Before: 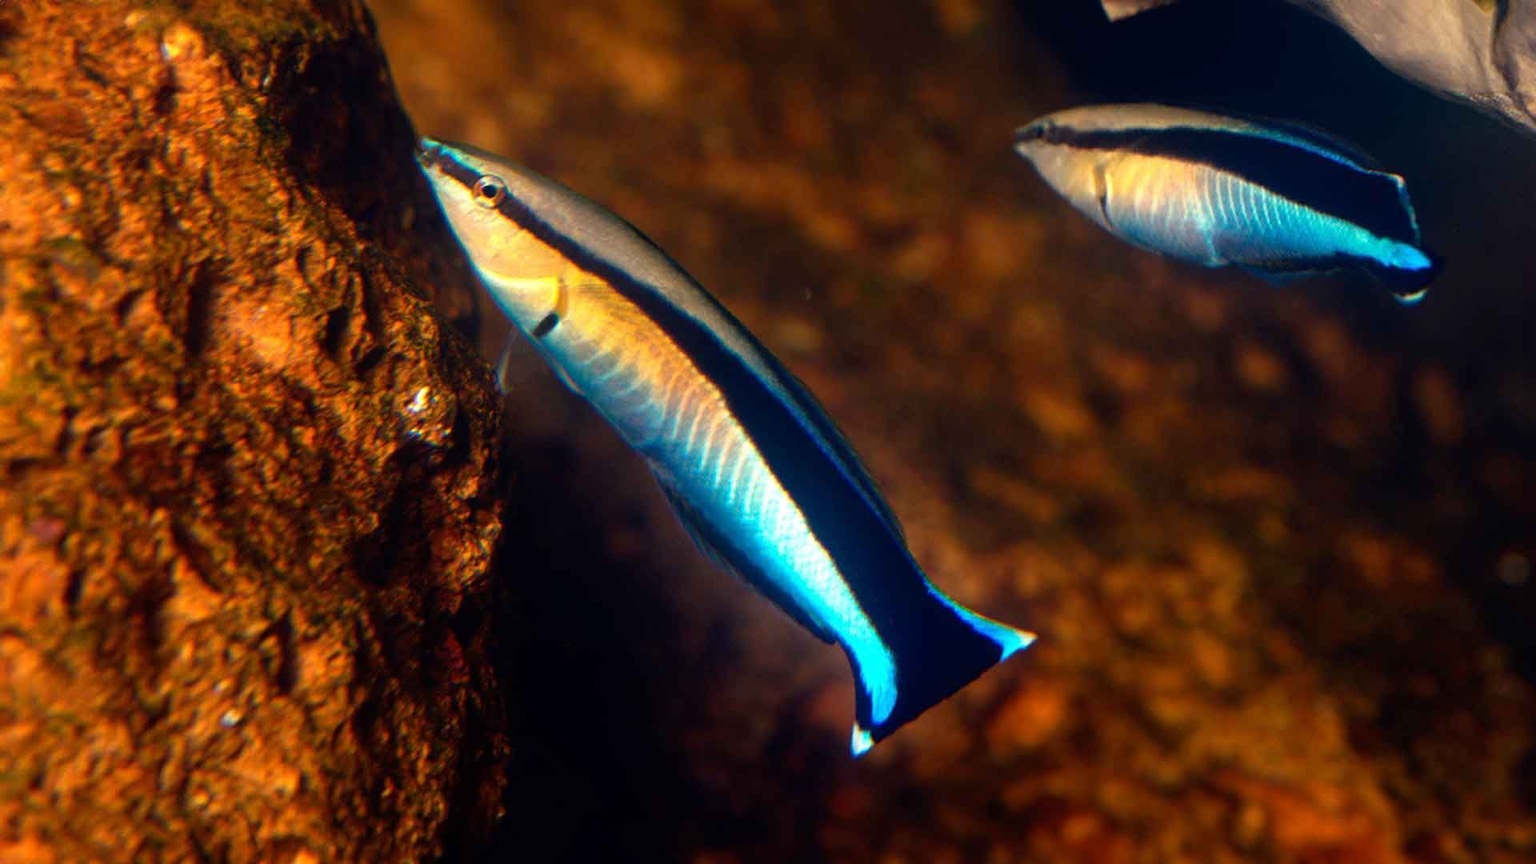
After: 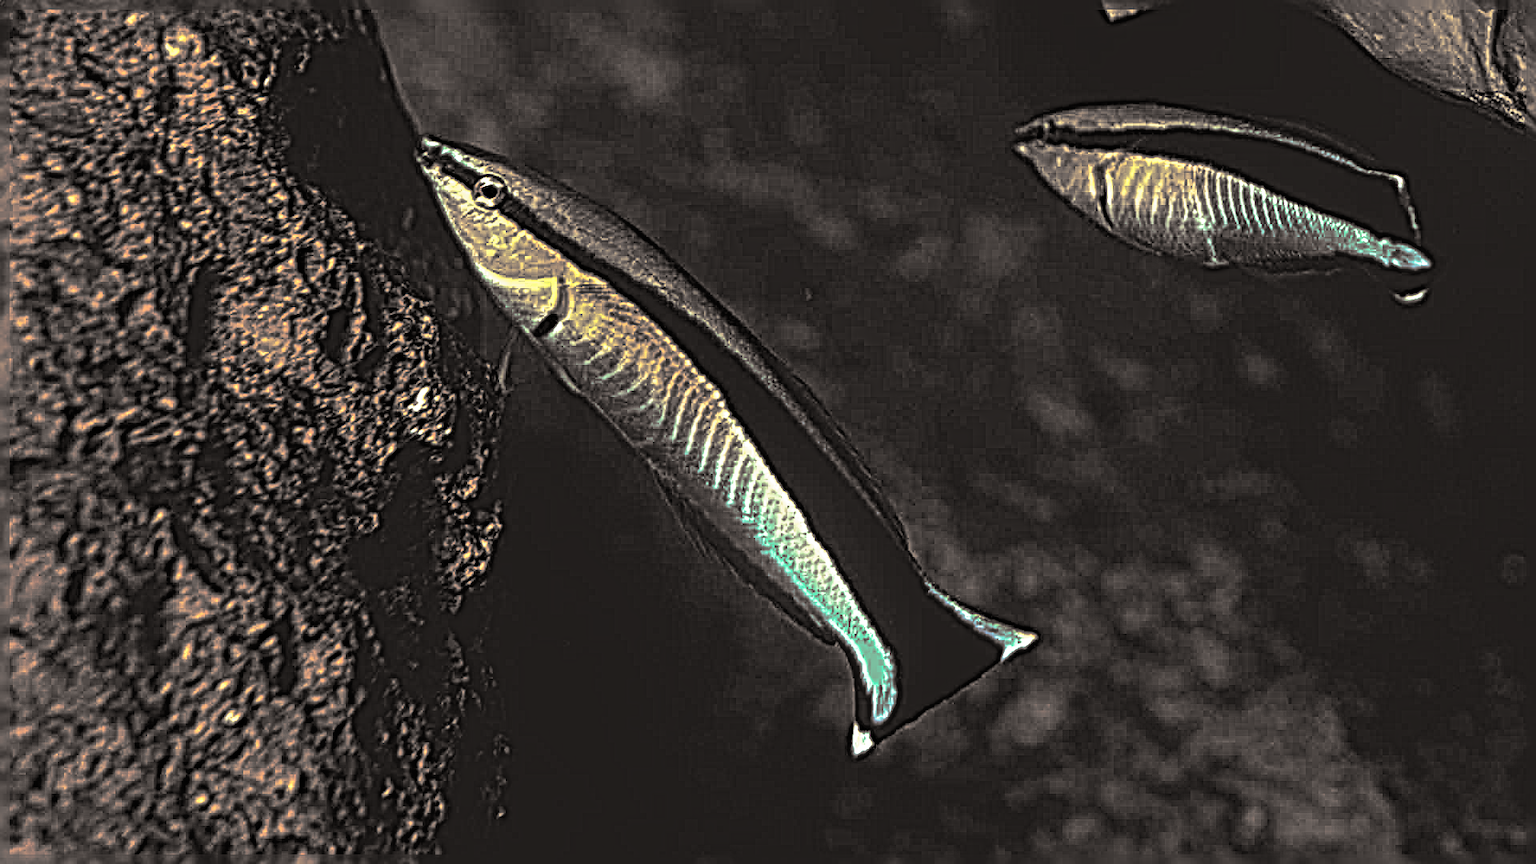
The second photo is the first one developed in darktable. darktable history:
tone curve #1: curves: ch0 [(0, 0) (0.003, 0.003) (0.011, 0.005) (0.025, 0.008) (0.044, 0.012) (0.069, 0.02) (0.1, 0.031) (0.136, 0.047) (0.177, 0.088) (0.224, 0.141) (0.277, 0.222) (0.335, 0.32) (0.399, 0.425) (0.468, 0.524) (0.543, 0.623) (0.623, 0.716) (0.709, 0.796) (0.801, 0.88) (0.898, 0.959) (1, 1)], preserve colors none
tone curve "1": curves: ch0 [(0, 0) (0.91, 0.76) (0.997, 0.913)], color space Lab, linked channels, preserve colors none
local contrast #1: highlights 100%, shadows 100%, detail 144%, midtone range 0.45
local contrast "1": mode bilateral grid, contrast 20, coarseness 3, detail 300%, midtone range 0.2 | blend: blend mode normal, opacity 27%; mask: uniform (no mask)
exposure #1: black level correction -0.1, compensate highlight preservation false
exposure "1": black level correction -0.03, compensate highlight preservation false
color correction: highlights b* 3
split-toning: shadows › hue 26°, shadows › saturation 0.09, highlights › hue 40°, highlights › saturation 0.18, balance -63, compress 0% | blend: blend mode normal, opacity 36%; mask: uniform (no mask)
velvia: on, module defaults
color balance: mode lift, gamma, gain (sRGB), lift [1, 0.69, 1, 1], gamma [1, 1.482, 1, 1], gain [1, 1, 1, 0.802]
sharpen #1: radius 6.3, amount 1.8, threshold 0 | blend: blend mode normal, opacity 50%; mask: uniform (no mask)
sharpen "1": radius 6.3, amount 1.8, threshold 0 | blend: blend mode normal, opacity 27%; mask: uniform (no mask)
